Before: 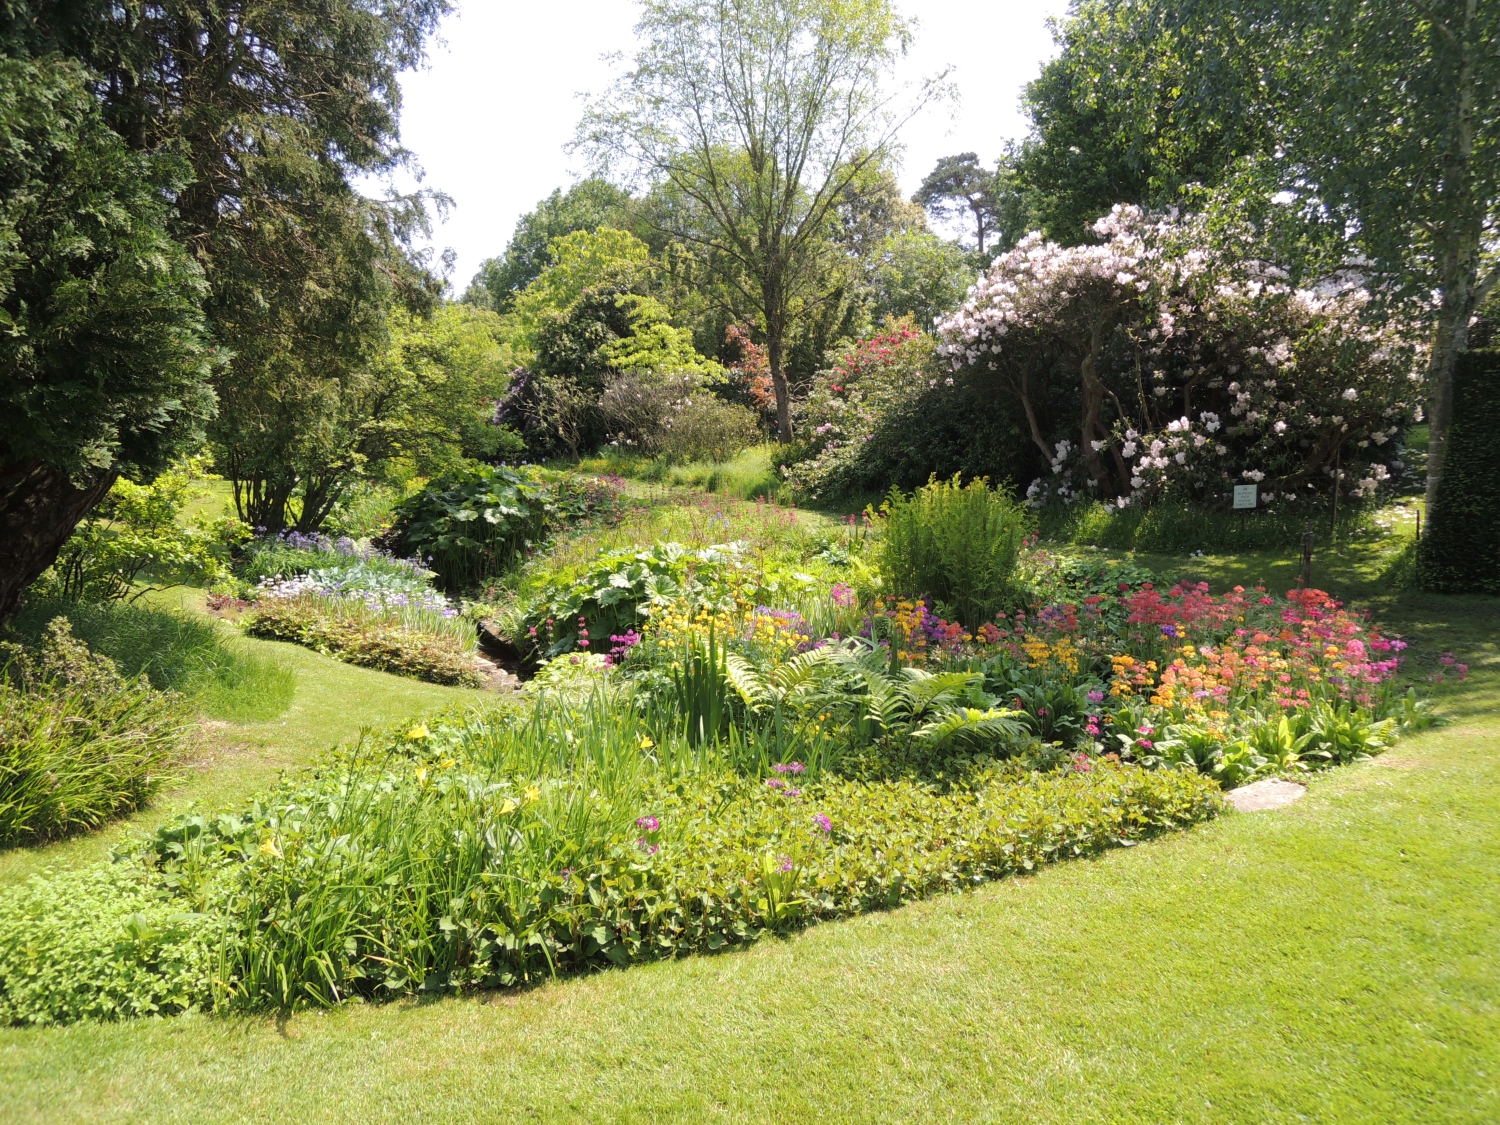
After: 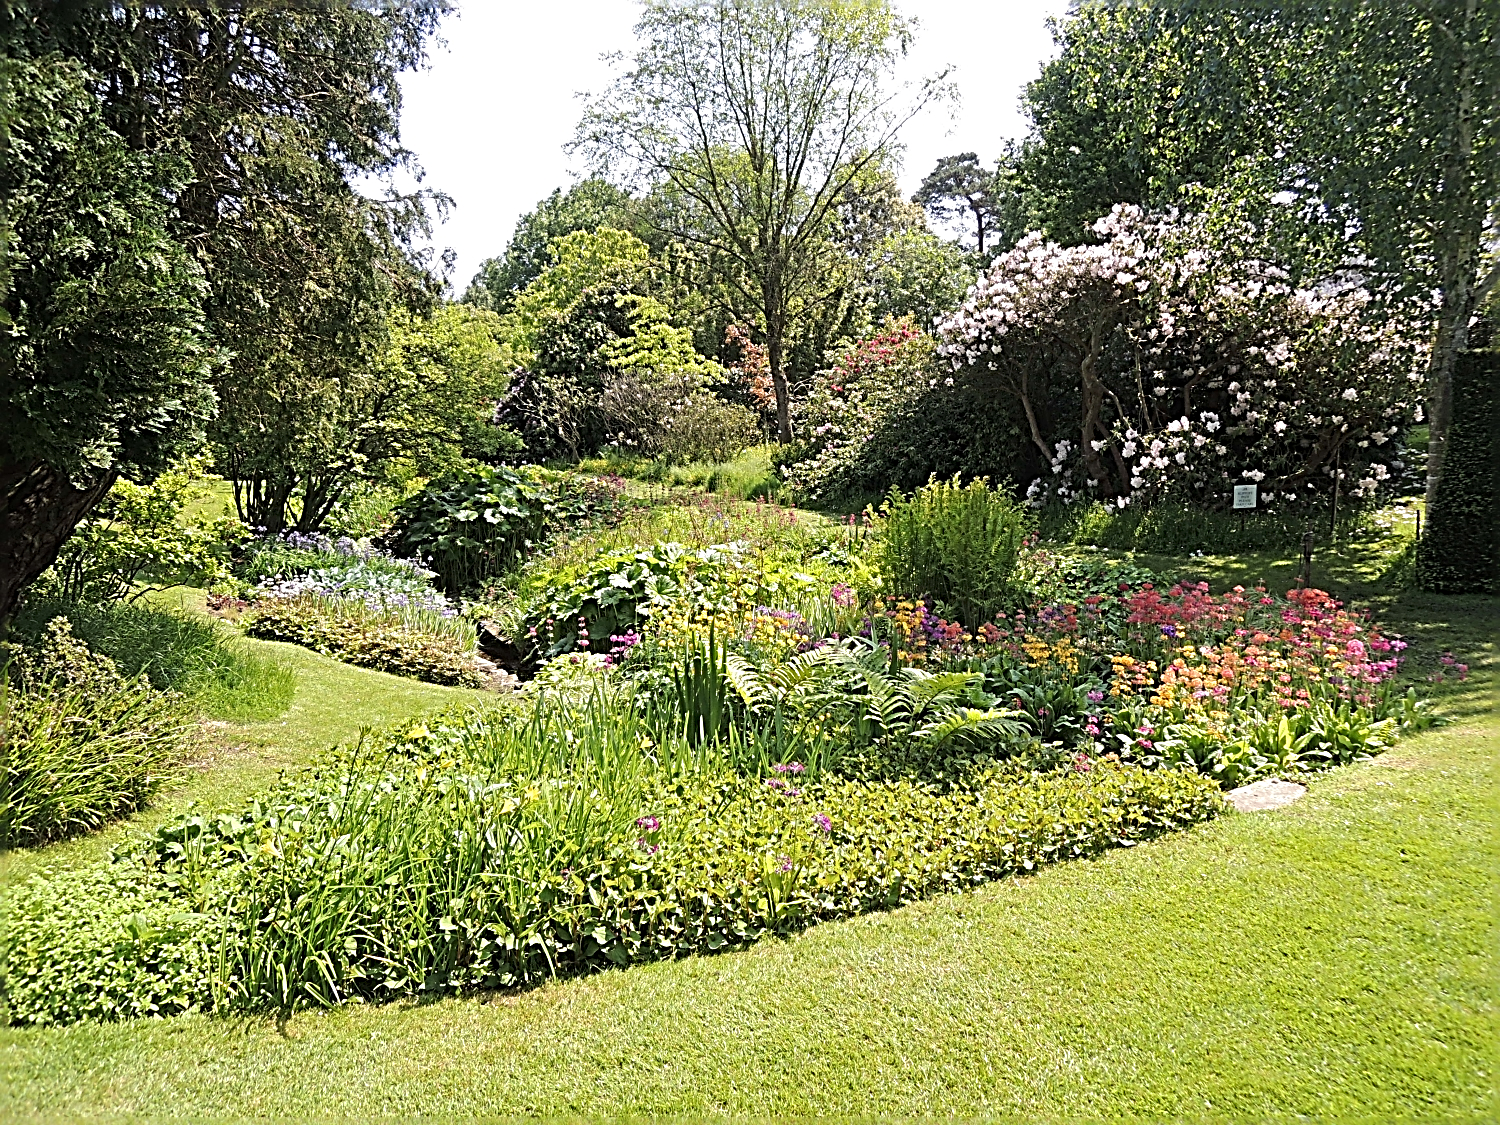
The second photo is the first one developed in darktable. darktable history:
sharpen: radius 3.166, amount 1.72
